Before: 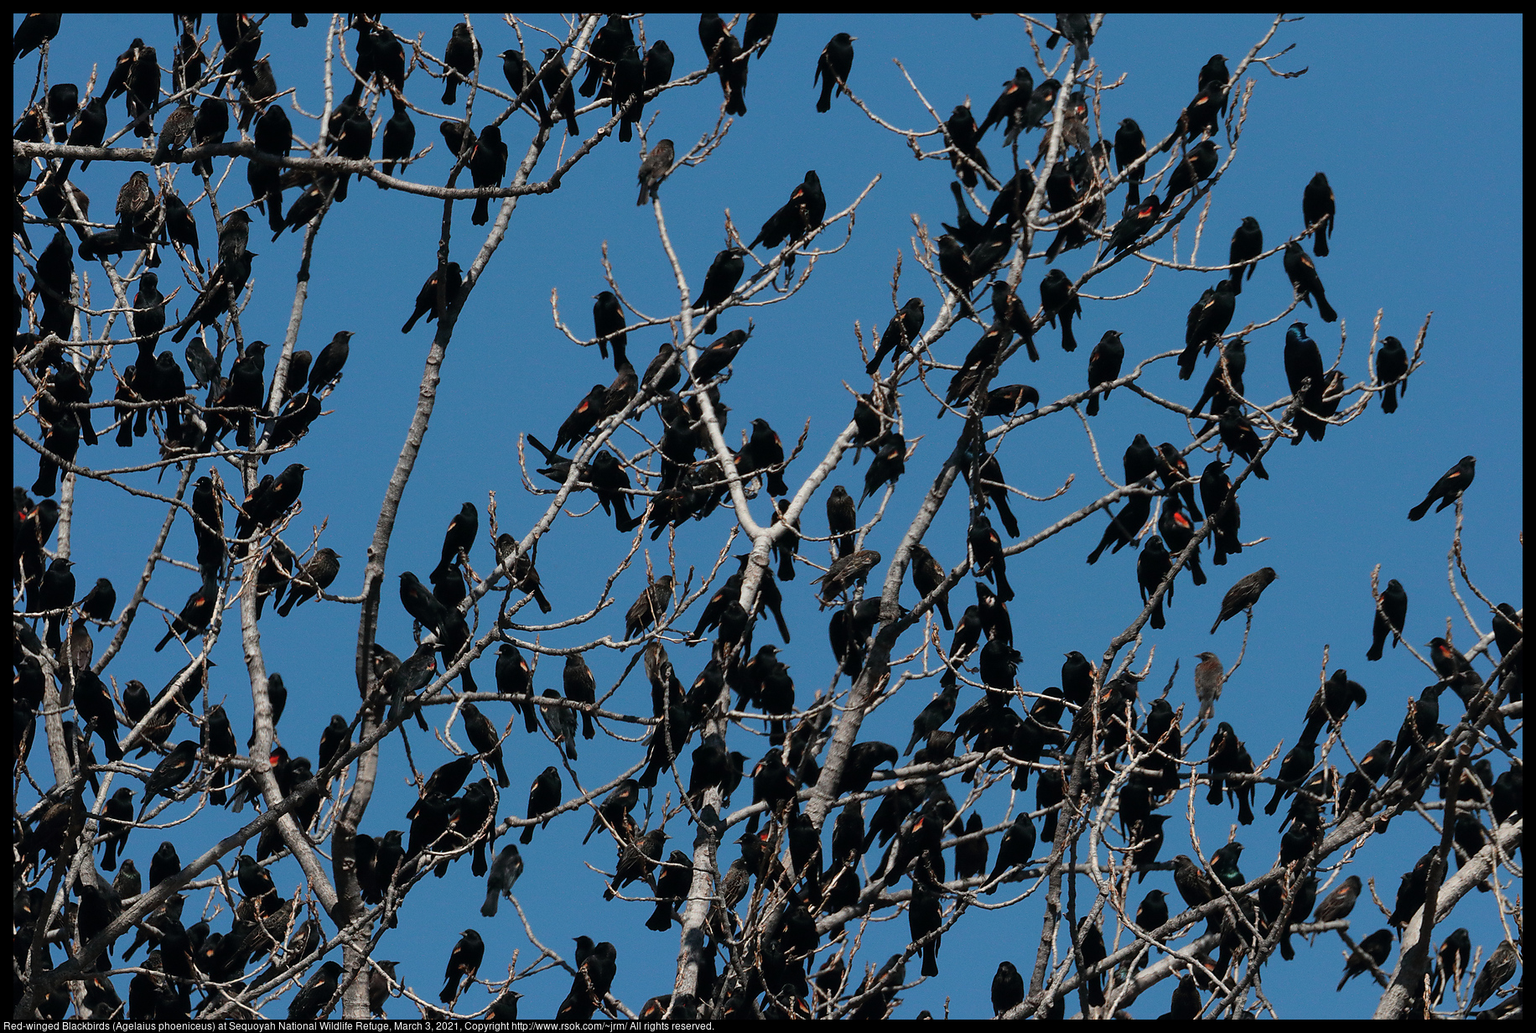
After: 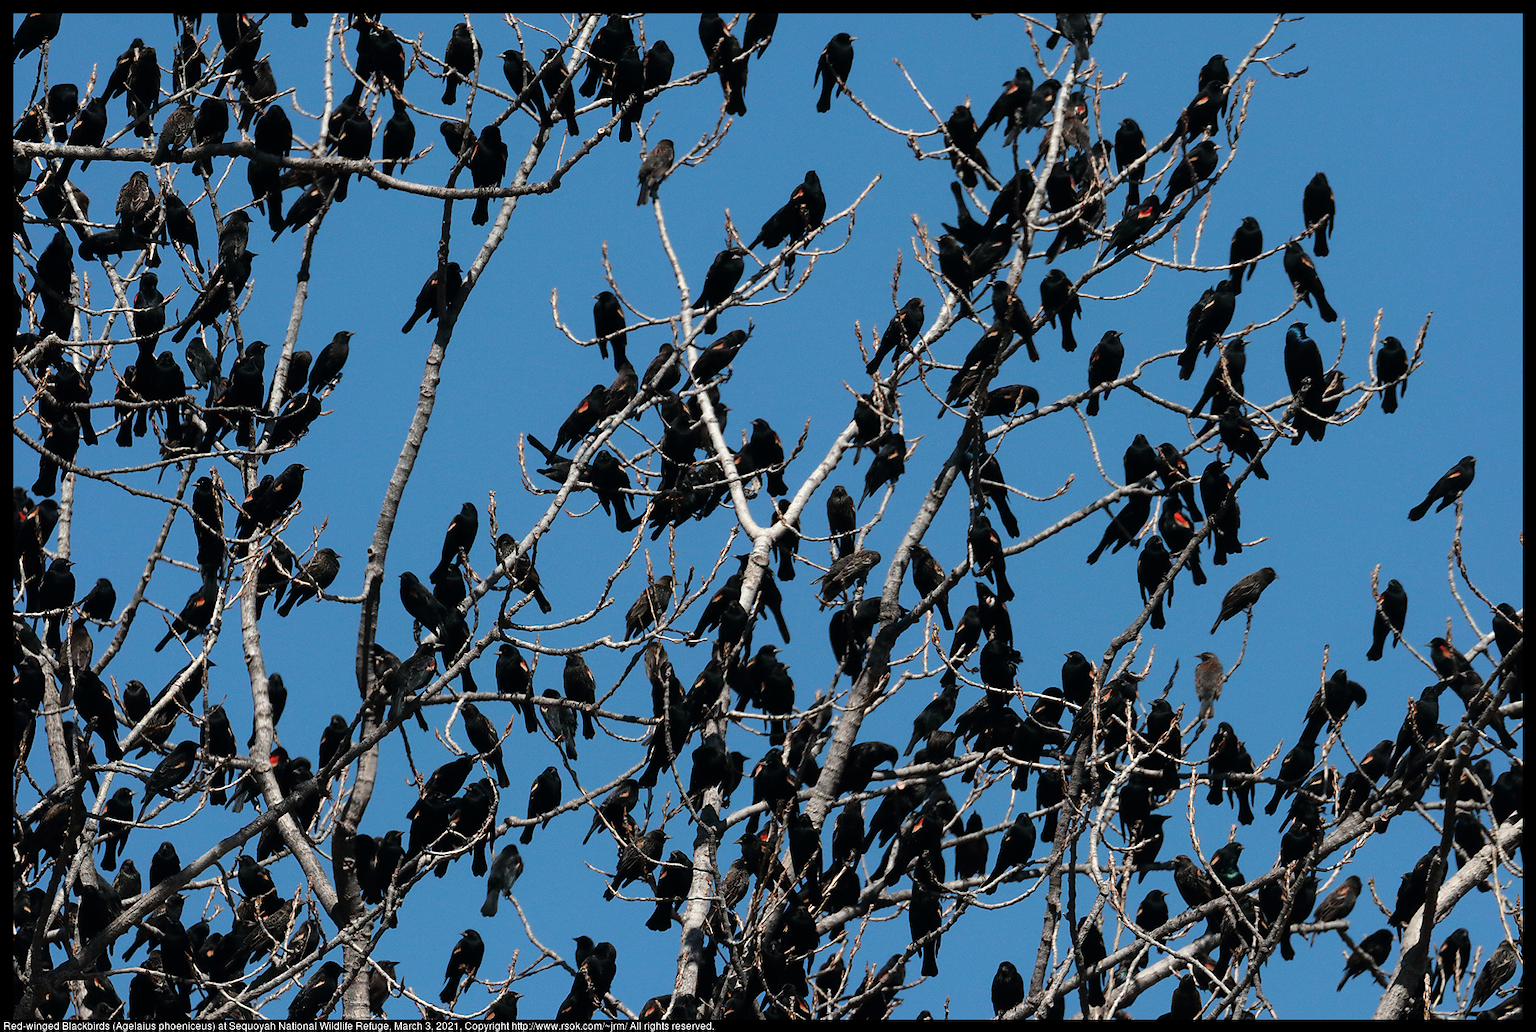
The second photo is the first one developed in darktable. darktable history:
tone equalizer: -8 EV -0.431 EV, -7 EV -0.417 EV, -6 EV -0.334 EV, -5 EV -0.183 EV, -3 EV 0.2 EV, -2 EV 0.335 EV, -1 EV 0.407 EV, +0 EV 0.431 EV
